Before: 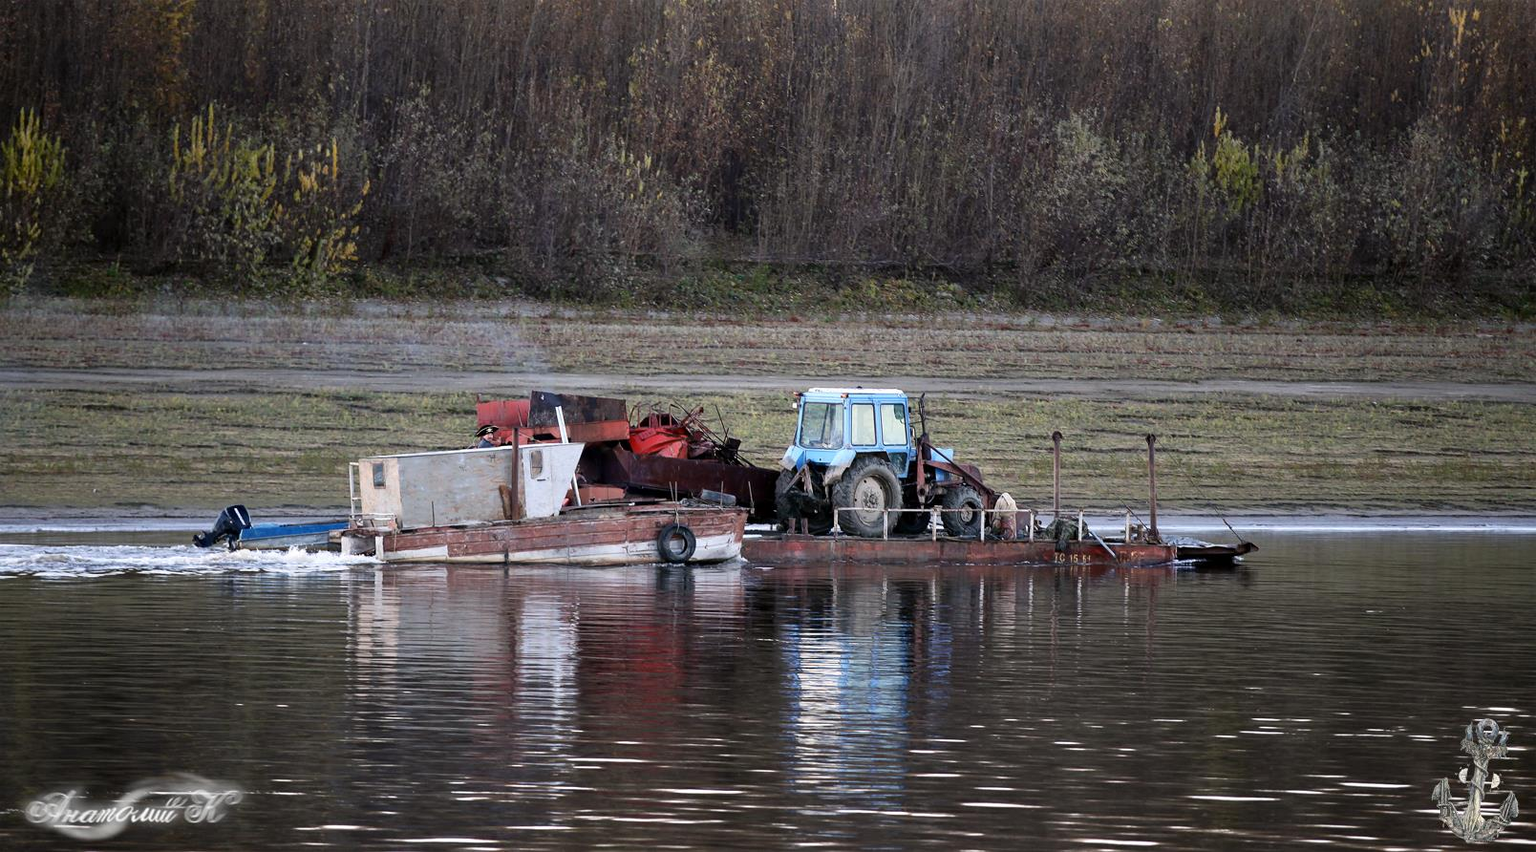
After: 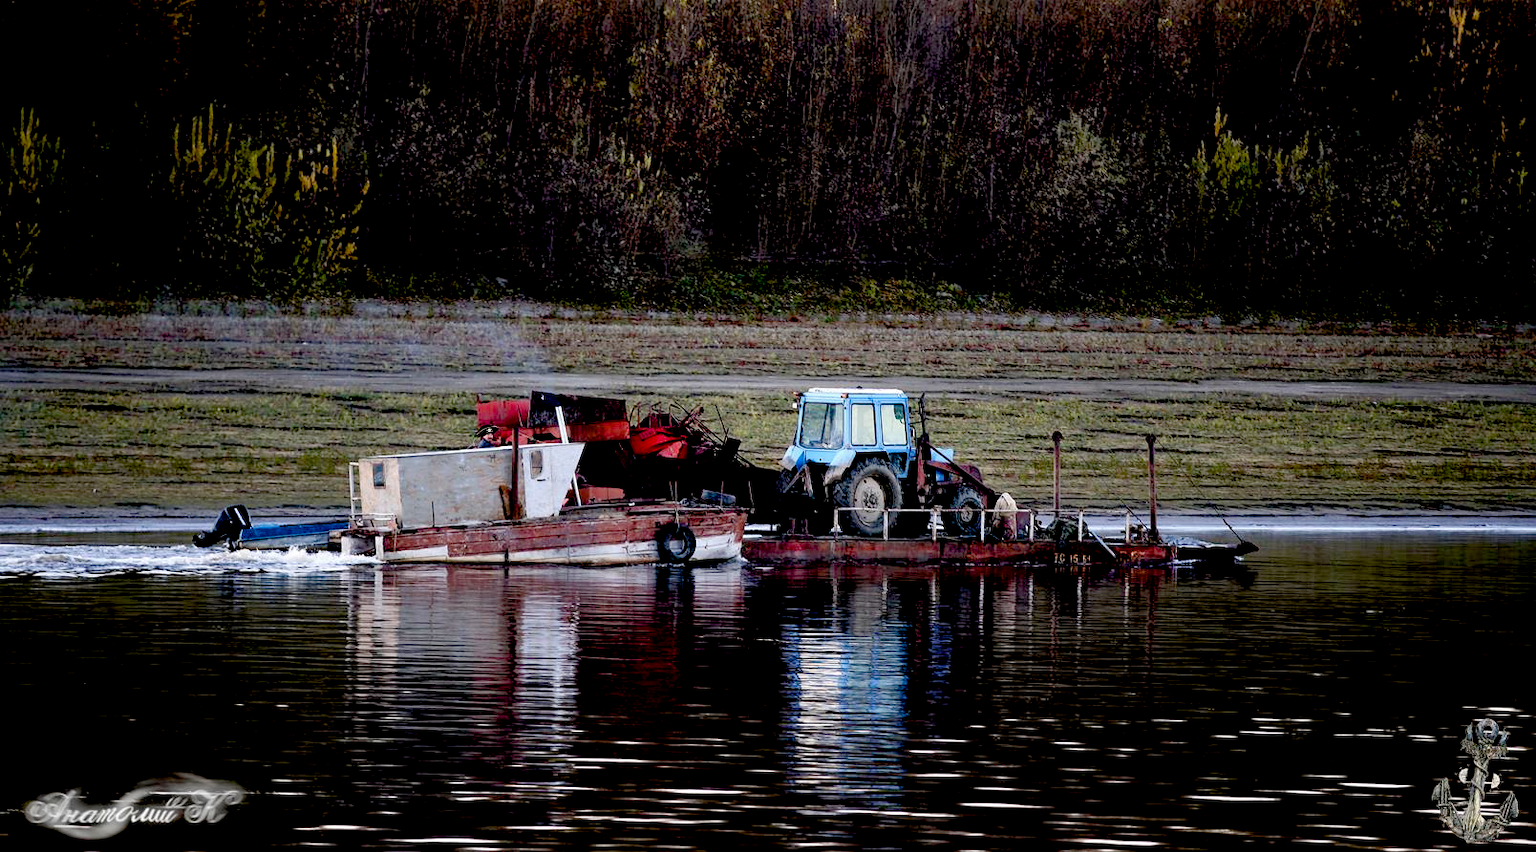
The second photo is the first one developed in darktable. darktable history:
color balance rgb: perceptual saturation grading › global saturation 20%, perceptual saturation grading › highlights -25%, perceptual saturation grading › shadows 25%
exposure: black level correction 0.056, compensate highlight preservation false
